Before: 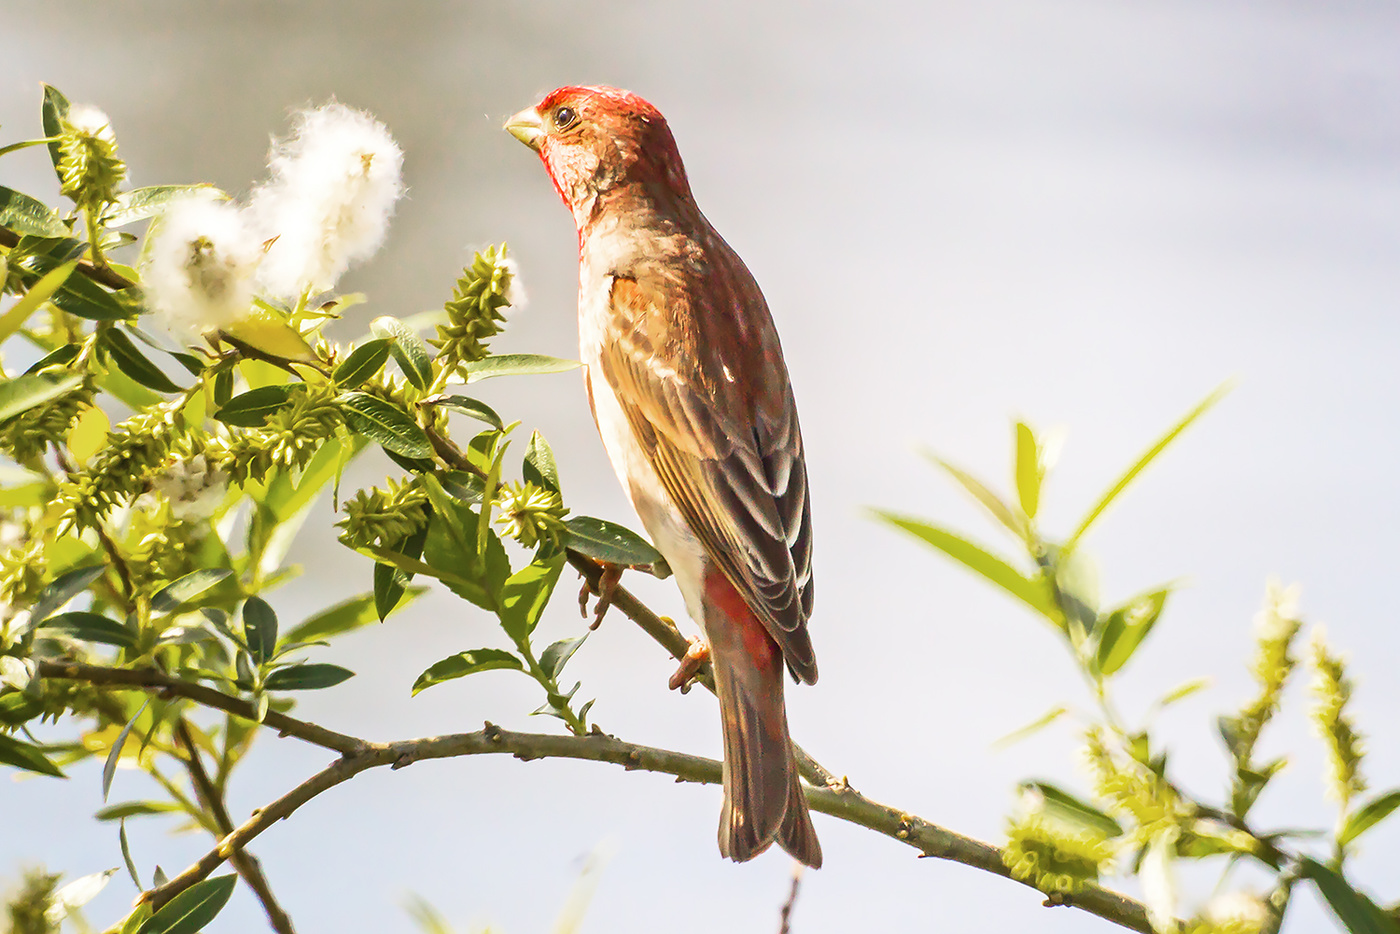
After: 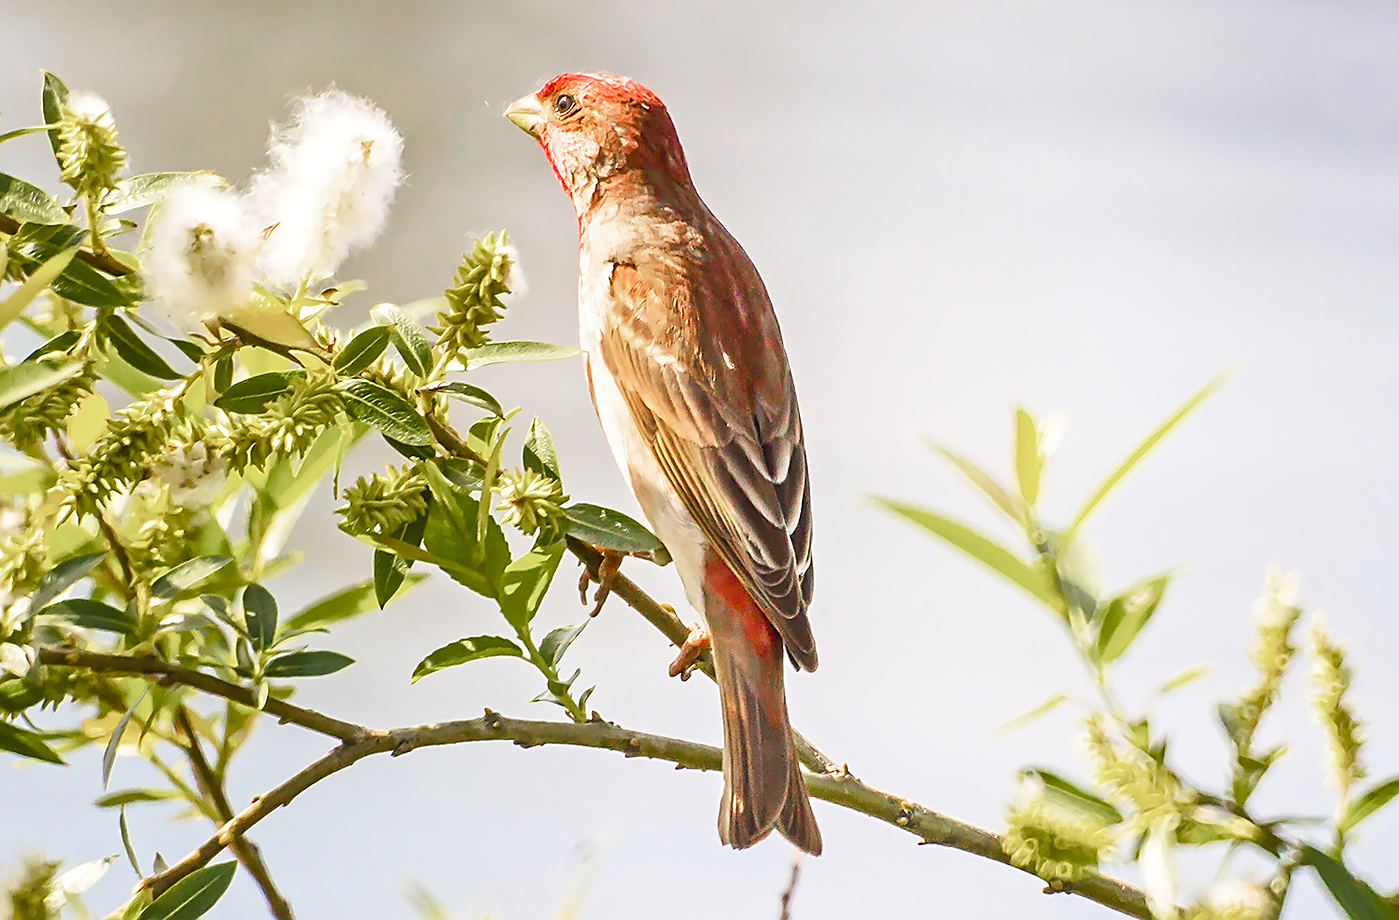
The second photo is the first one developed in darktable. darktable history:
sharpen: on, module defaults
color balance rgb: power › hue 62.48°, linear chroma grading › global chroma 8.719%, perceptual saturation grading › global saturation -0.023%, perceptual saturation grading › highlights -32.589%, perceptual saturation grading › mid-tones 5.085%, perceptual saturation grading › shadows 17.984%, perceptual brilliance grading › mid-tones 11.015%, perceptual brilliance grading › shadows 15.004%
crop: top 1.395%, right 0.038%
